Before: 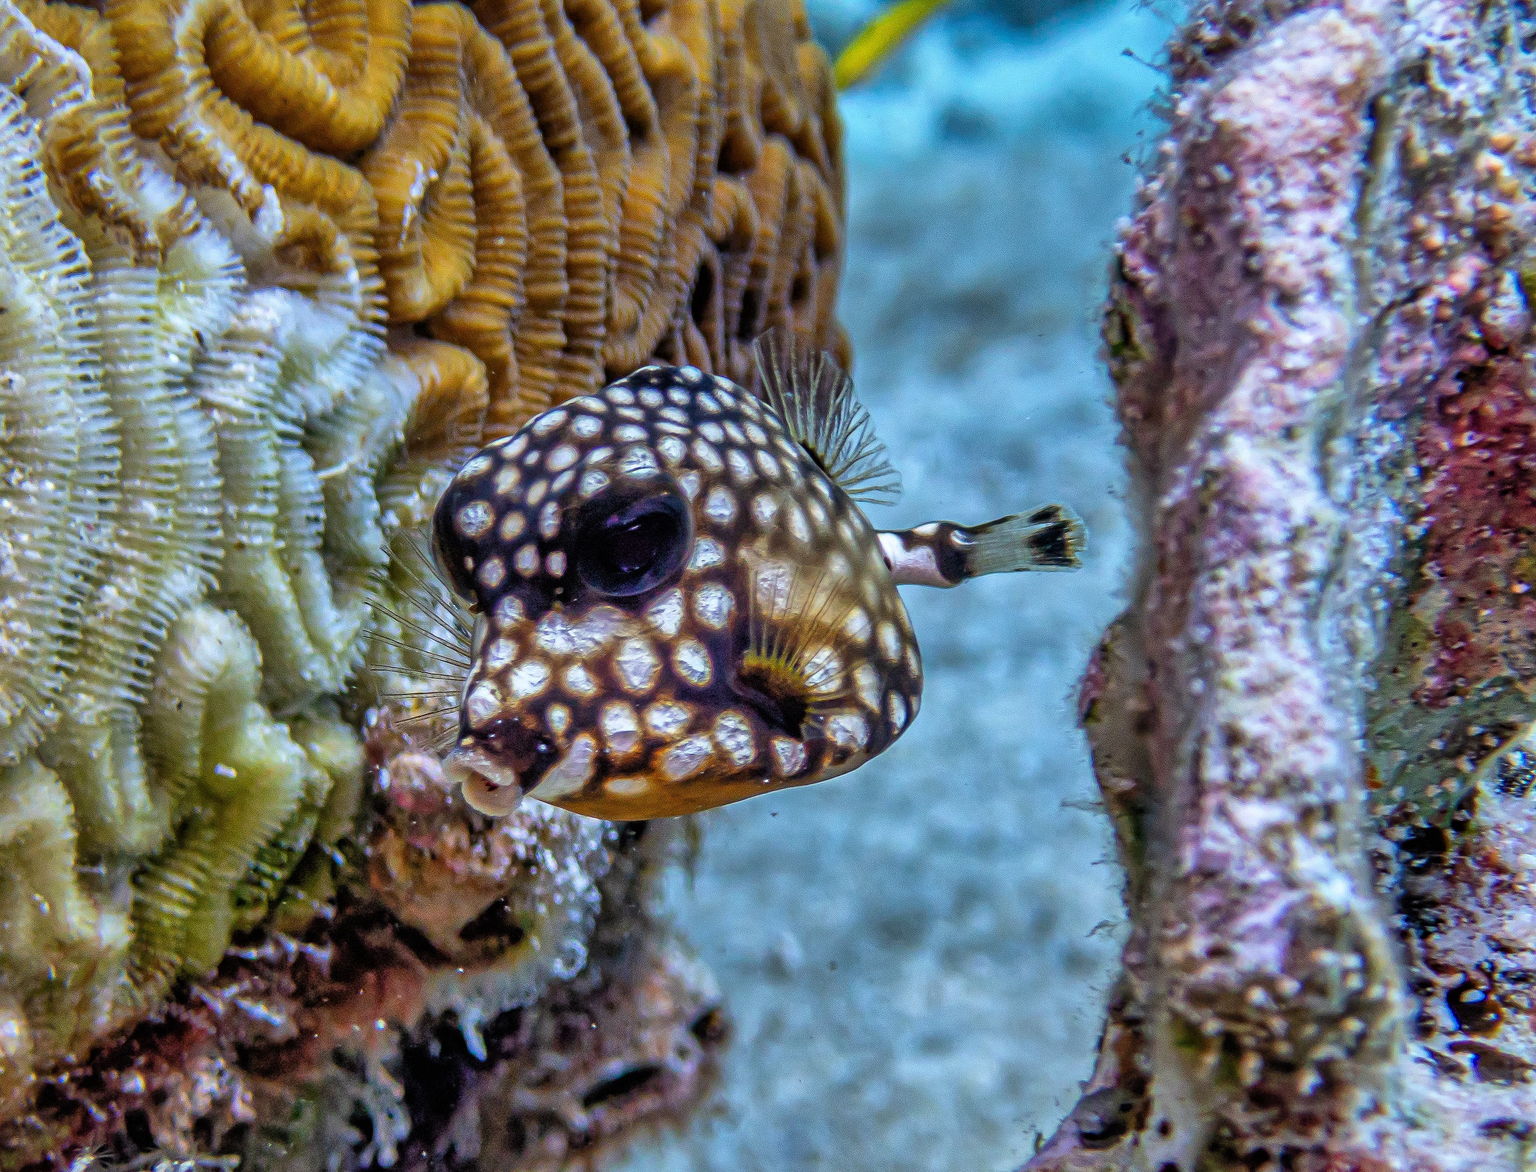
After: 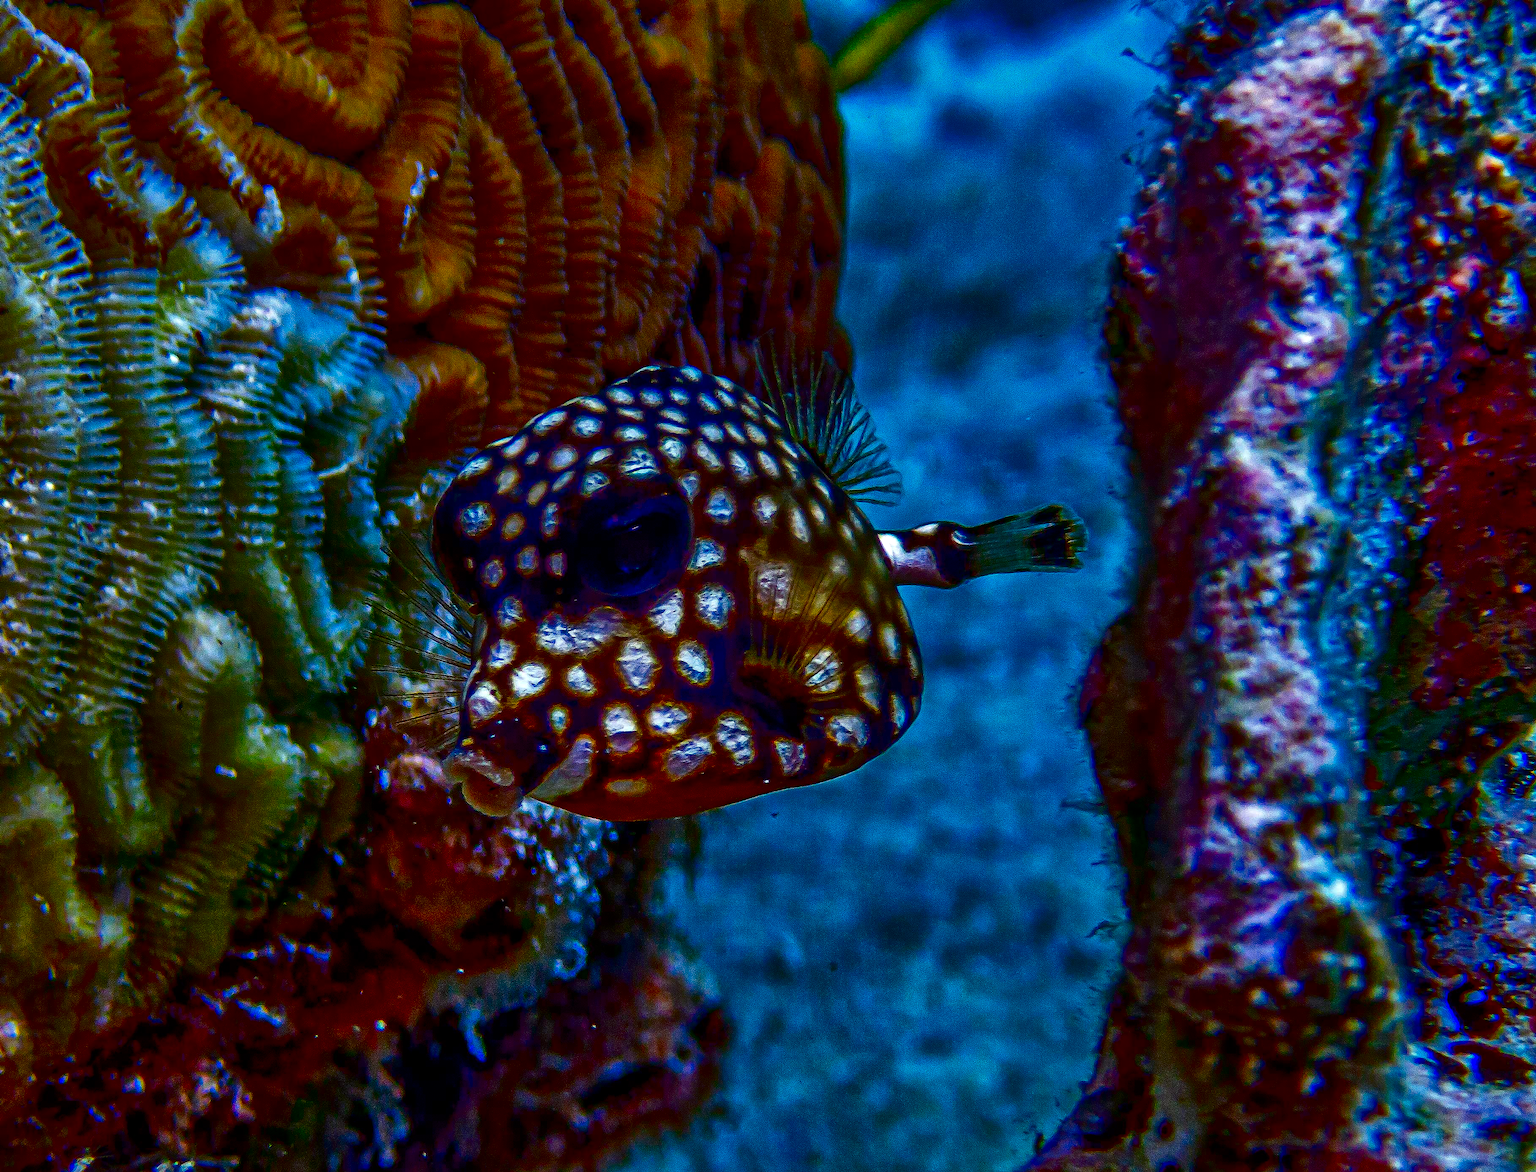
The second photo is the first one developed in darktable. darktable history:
haze removal: strength 0.291, distance 0.248, compatibility mode true, adaptive false
shadows and highlights: shadows 22.91, highlights -49.23, soften with gaussian
contrast brightness saturation: brightness -0.994, saturation 0.984
